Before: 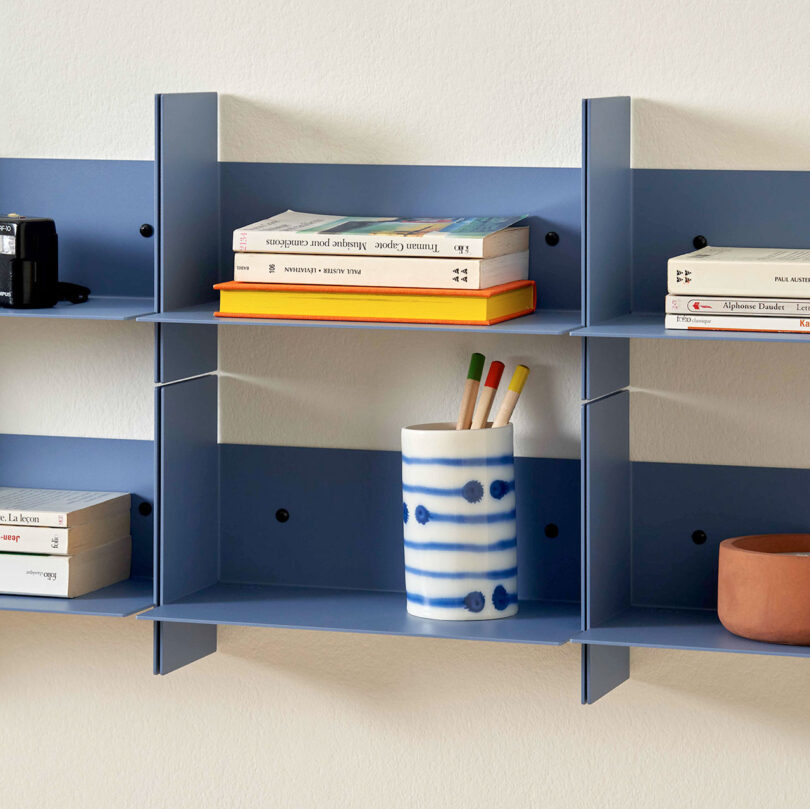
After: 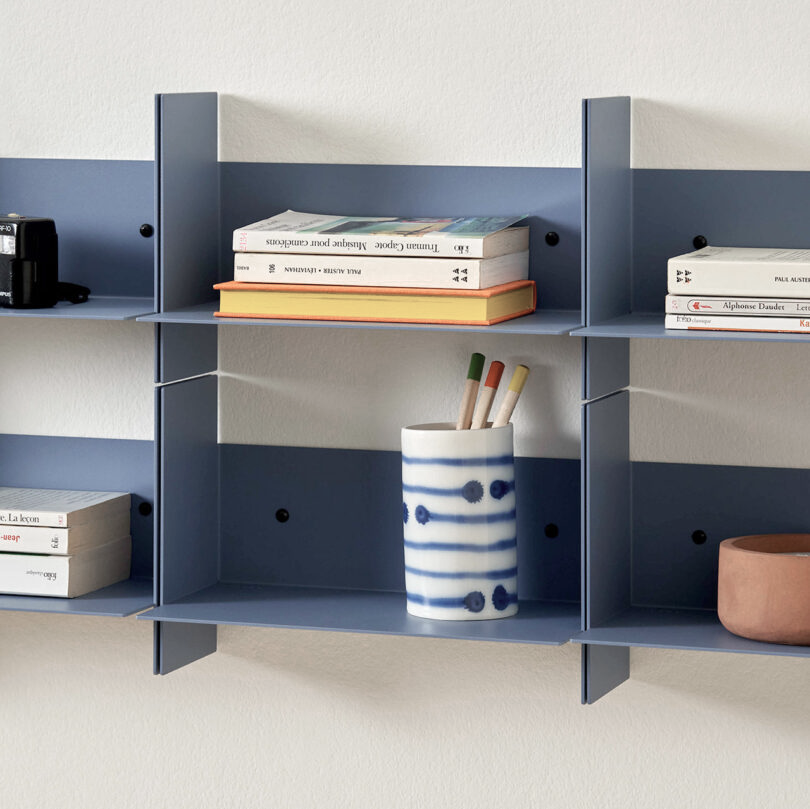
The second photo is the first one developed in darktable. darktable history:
tone equalizer: smoothing diameter 24.91%, edges refinement/feathering 12.43, preserve details guided filter
color zones: curves: ch0 [(0, 0.559) (0.153, 0.551) (0.229, 0.5) (0.429, 0.5) (0.571, 0.5) (0.714, 0.5) (0.857, 0.5) (1, 0.559)]; ch1 [(0, 0.417) (0.112, 0.336) (0.213, 0.26) (0.429, 0.34) (0.571, 0.35) (0.683, 0.331) (0.857, 0.344) (1, 0.417)]
